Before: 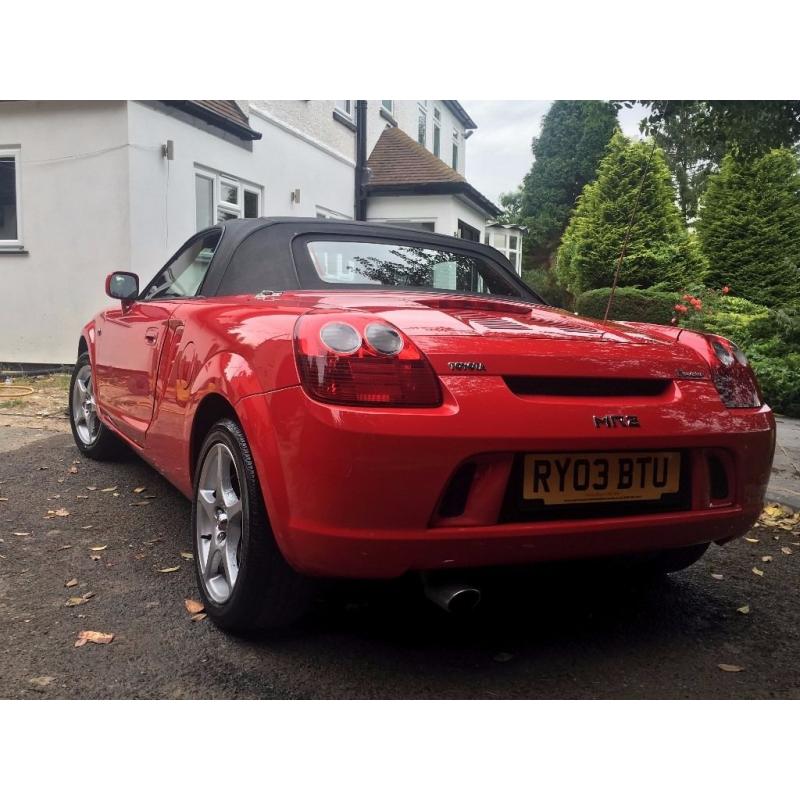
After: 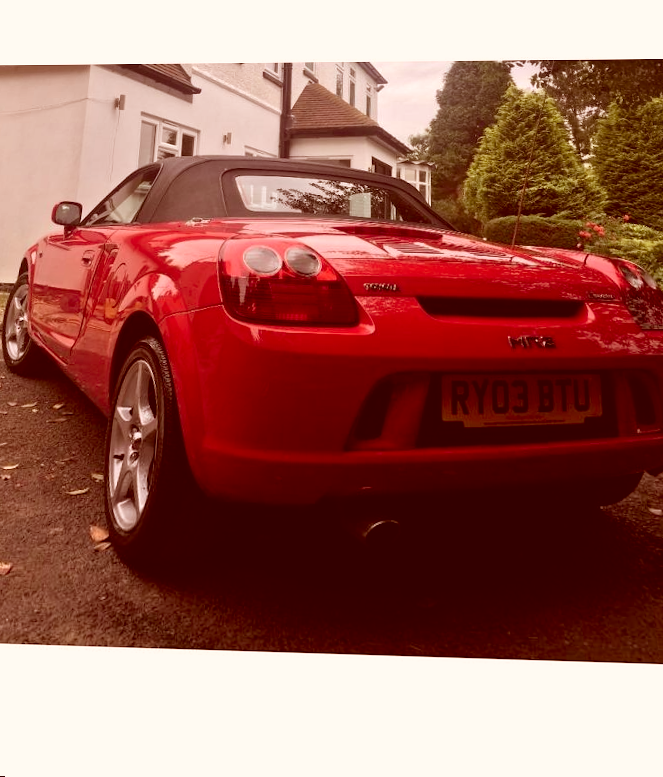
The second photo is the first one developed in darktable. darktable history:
rotate and perspective: rotation 0.72°, lens shift (vertical) -0.352, lens shift (horizontal) -0.051, crop left 0.152, crop right 0.859, crop top 0.019, crop bottom 0.964
color correction: highlights a* 9.03, highlights b* 8.71, shadows a* 40, shadows b* 40, saturation 0.8
